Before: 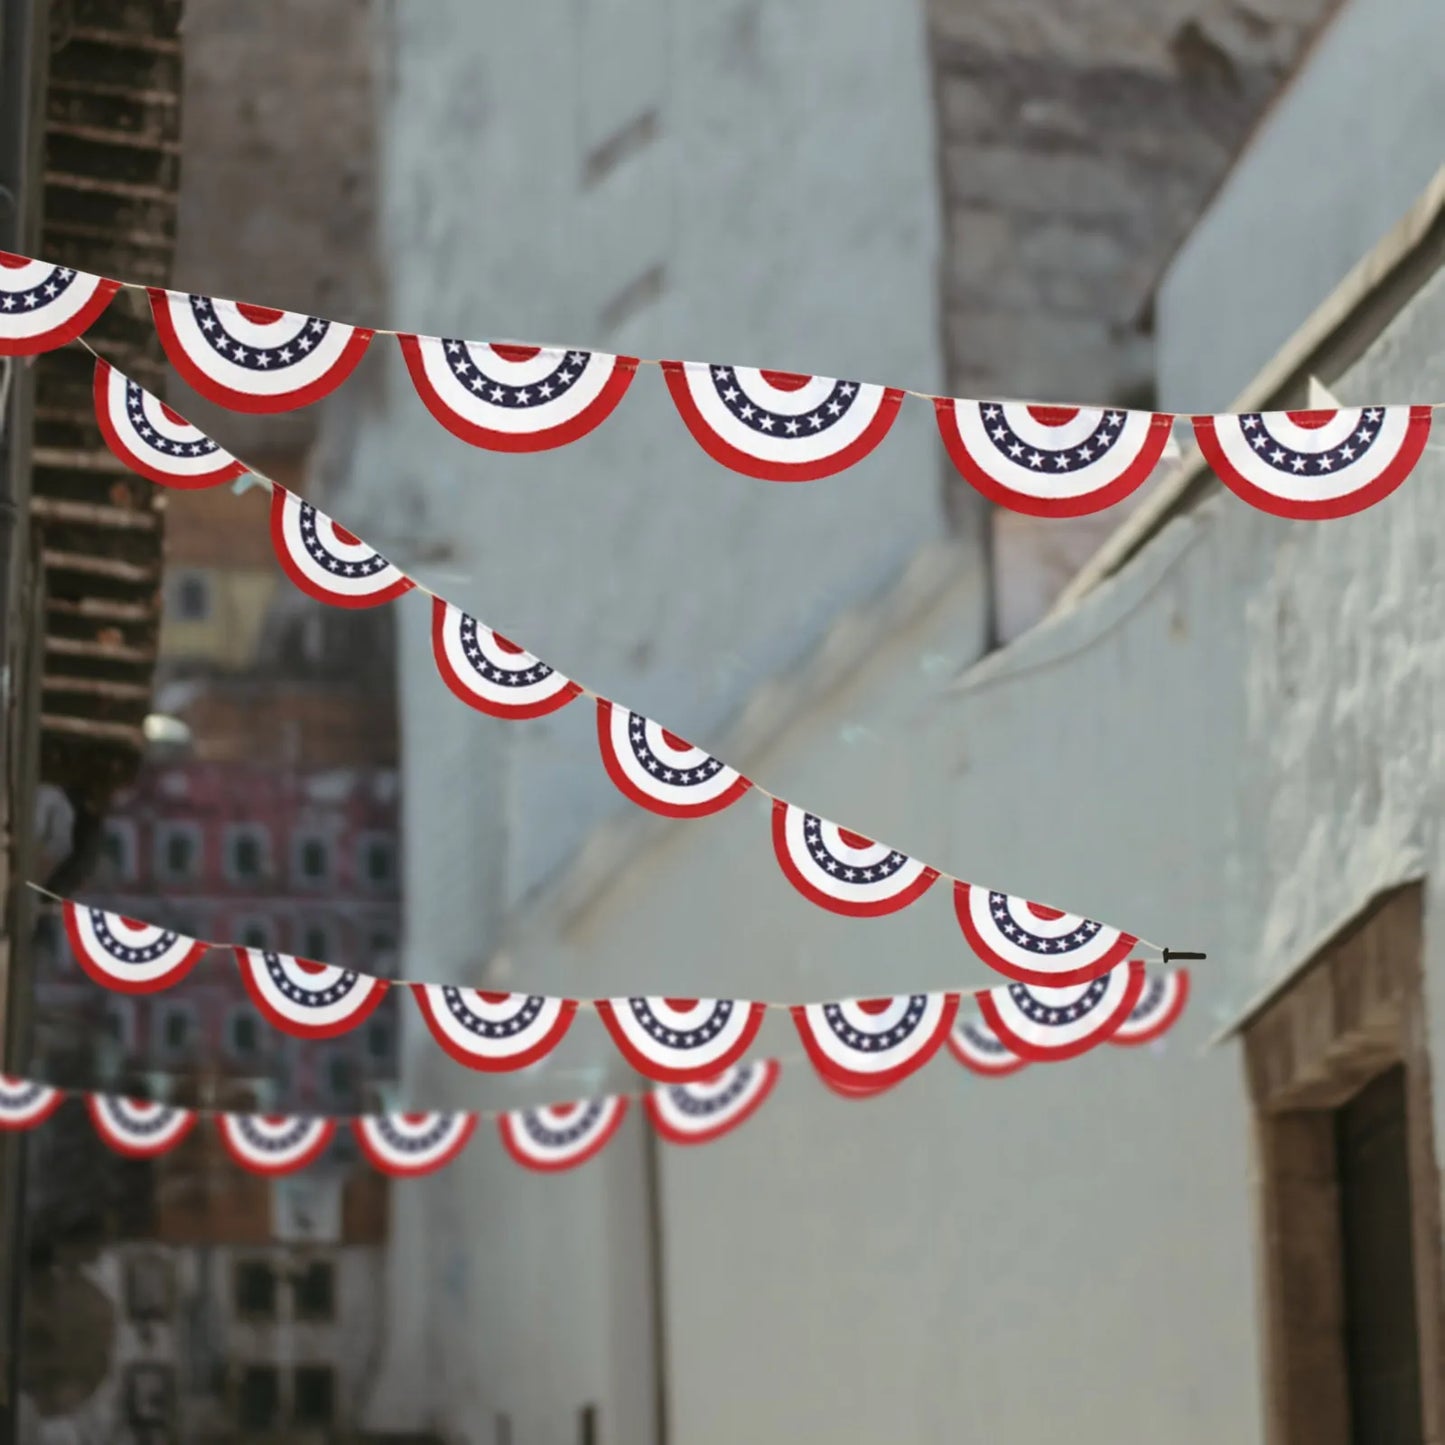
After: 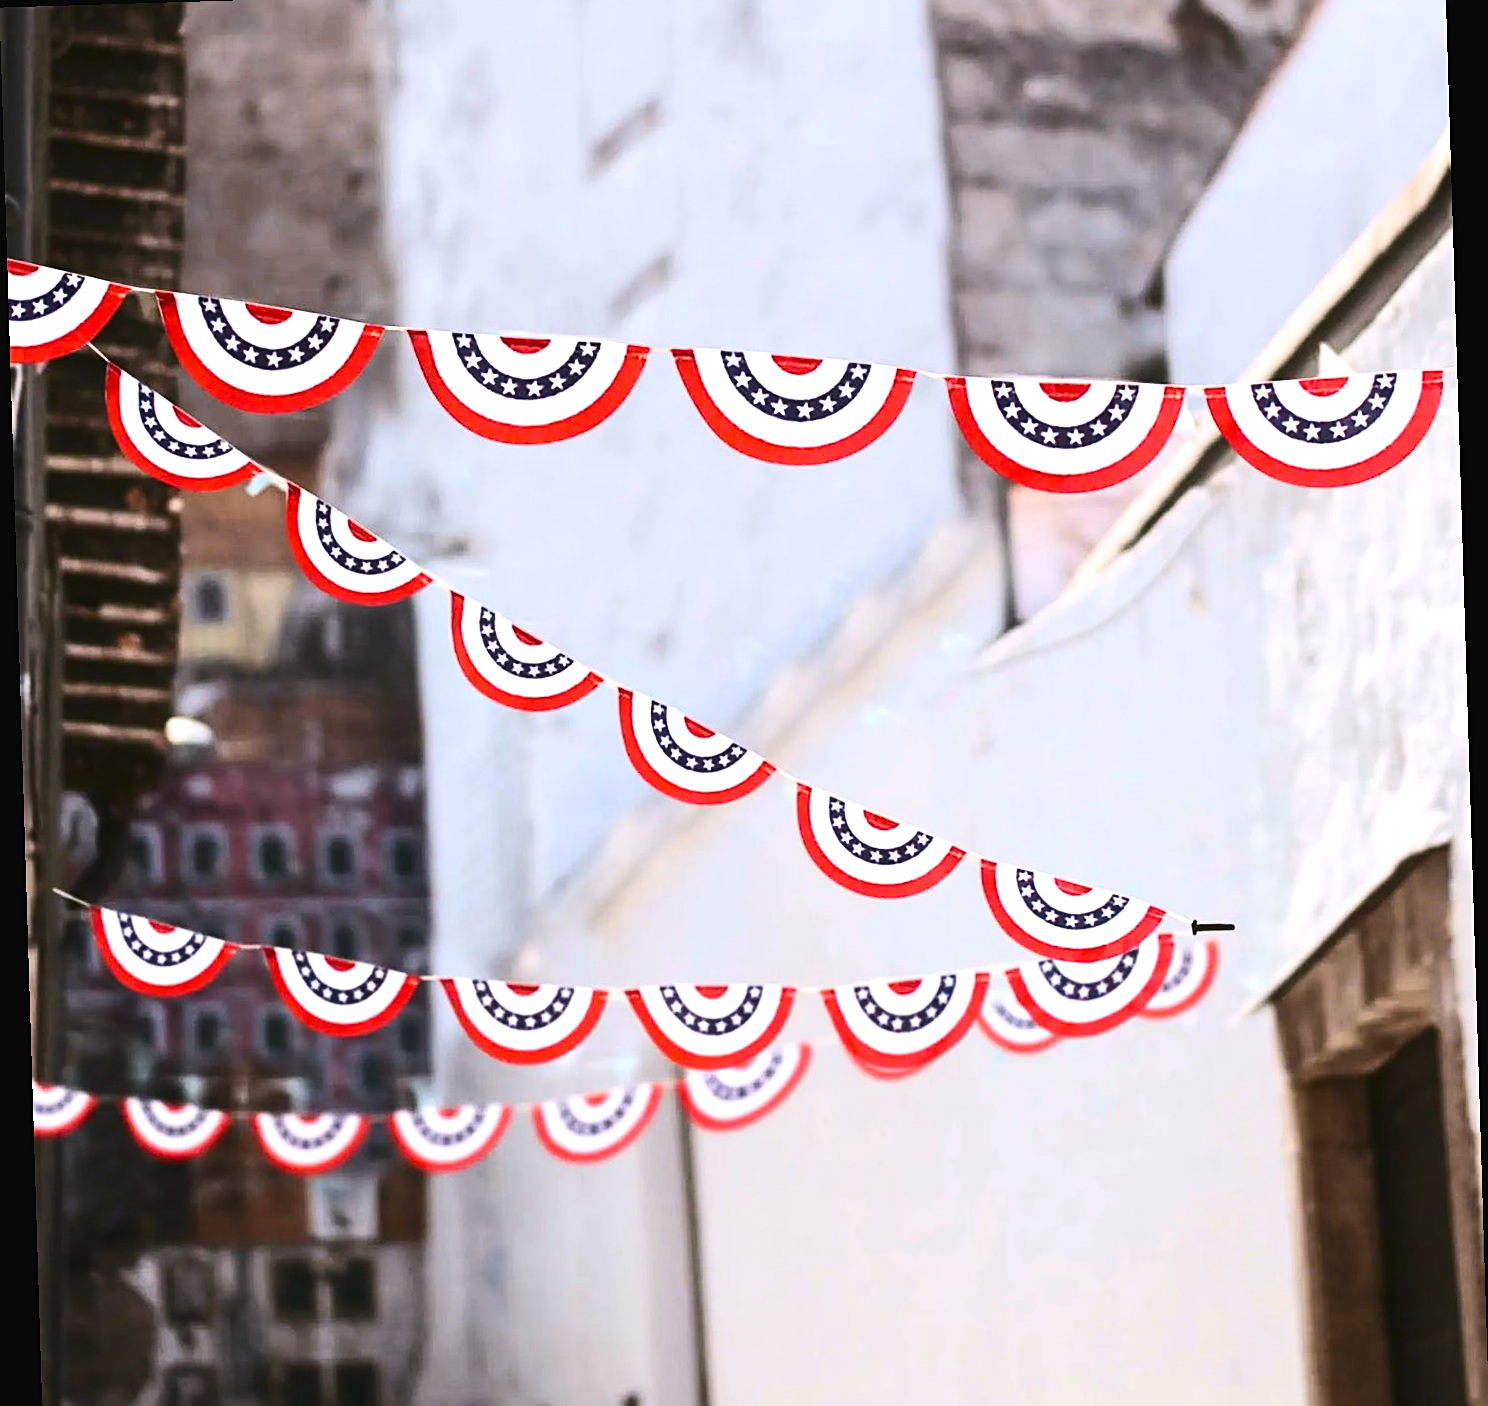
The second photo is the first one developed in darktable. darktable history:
exposure: black level correction -0.005, exposure 0.622 EV, compensate highlight preservation false
white balance: red 1.05, blue 1.072
crop and rotate: top 2.479%, bottom 3.018%
sharpen: on, module defaults
tone equalizer: -8 EV -0.417 EV, -7 EV -0.389 EV, -6 EV -0.333 EV, -5 EV -0.222 EV, -3 EV 0.222 EV, -2 EV 0.333 EV, -1 EV 0.389 EV, +0 EV 0.417 EV, edges refinement/feathering 500, mask exposure compensation -1.57 EV, preserve details no
rotate and perspective: rotation -1.75°, automatic cropping off
color balance: output saturation 120%
contrast brightness saturation: contrast 0.28
